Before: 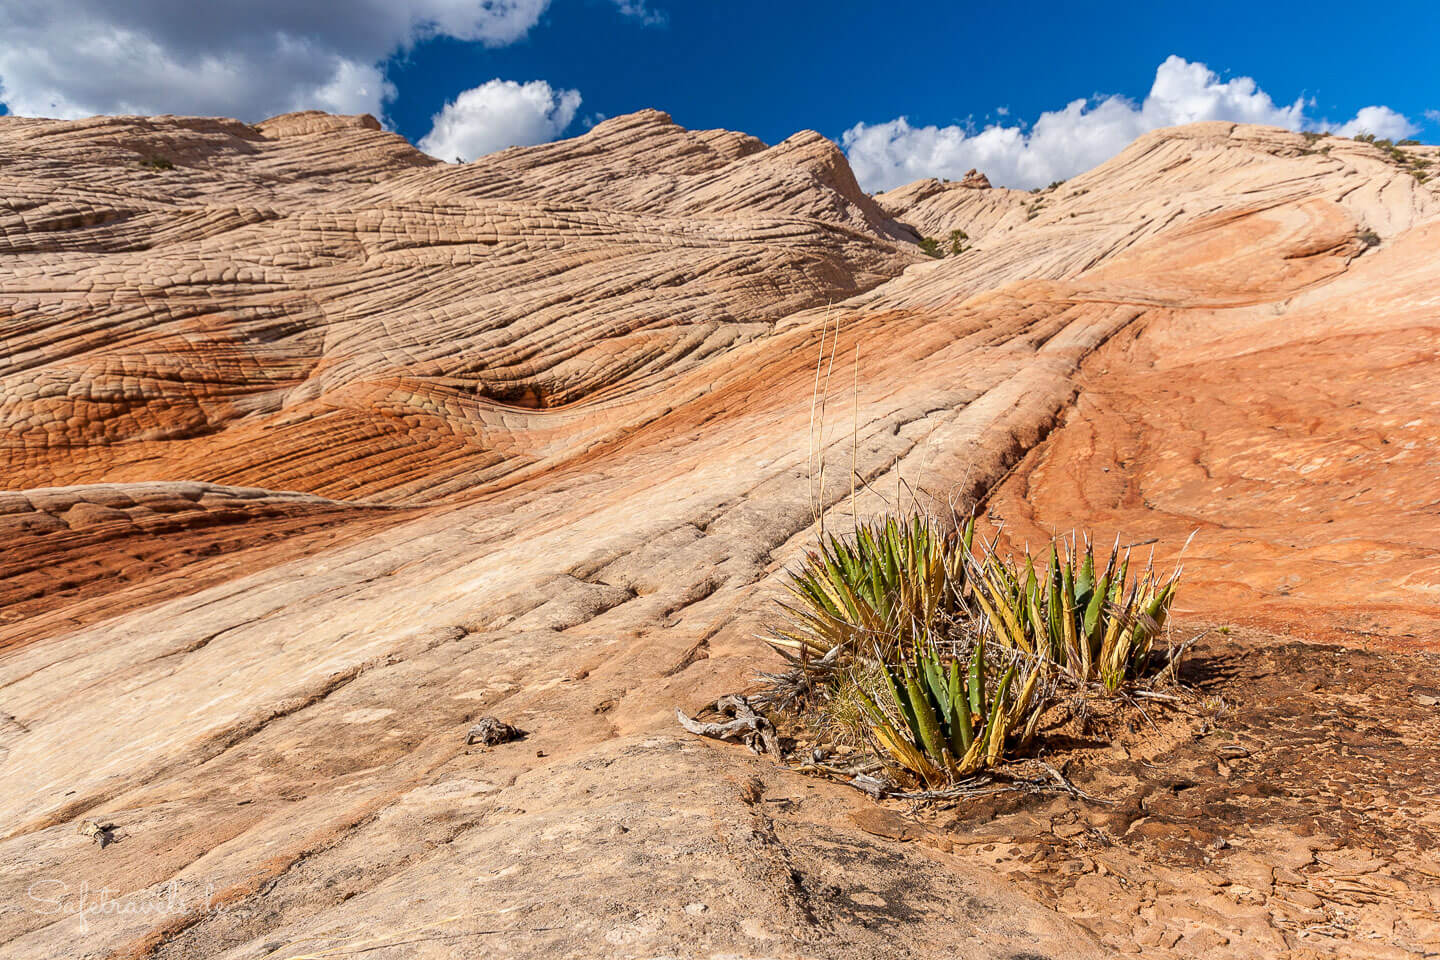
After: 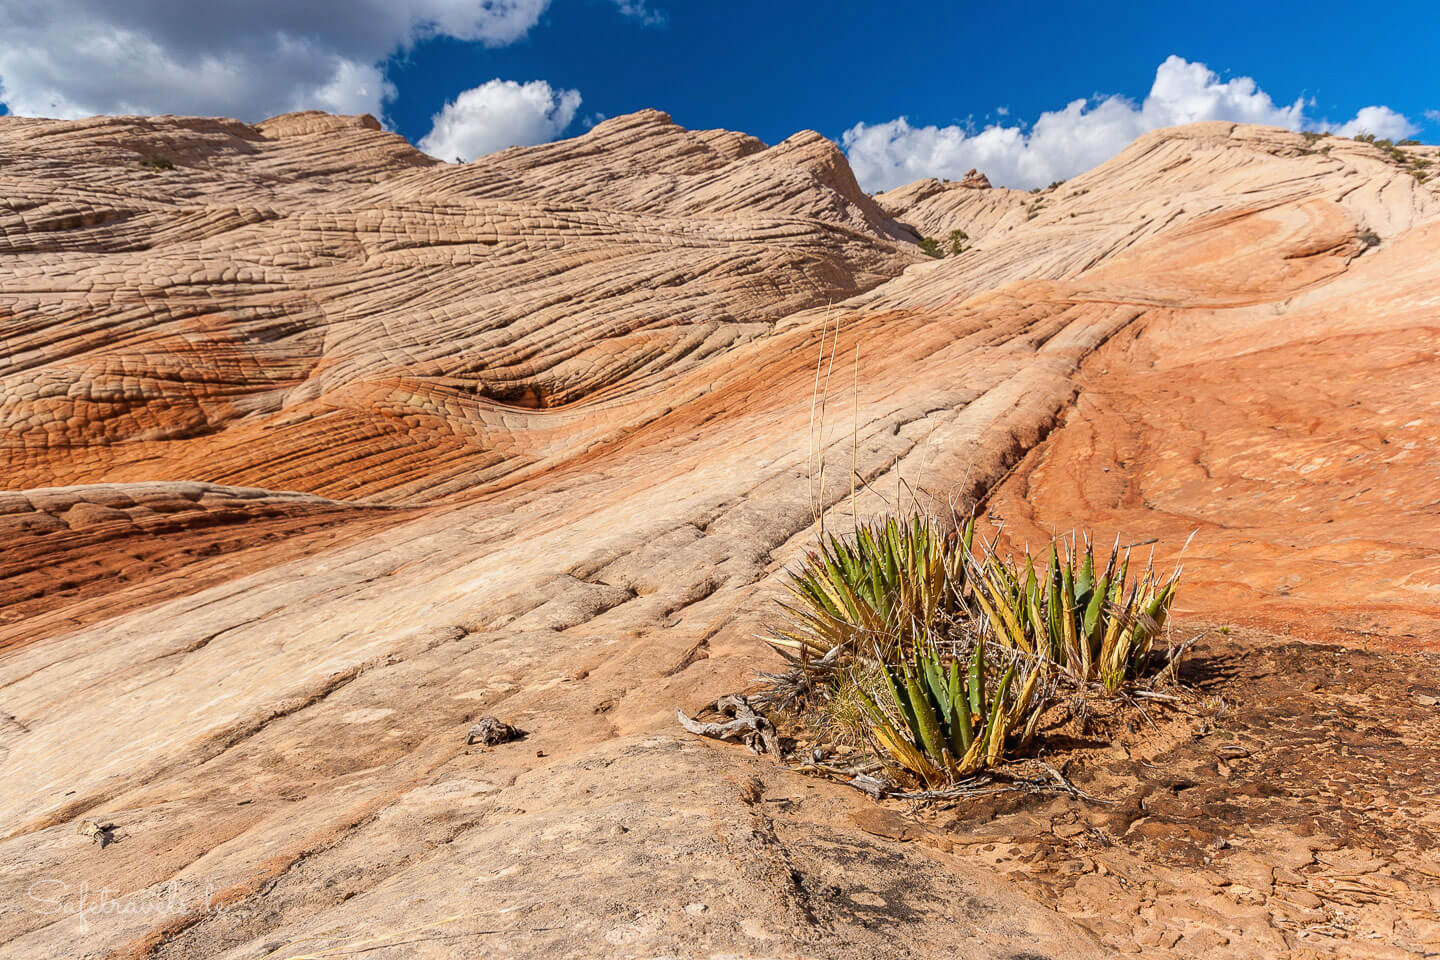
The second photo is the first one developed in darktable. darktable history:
local contrast: mode bilateral grid, contrast 100, coarseness 100, detail 90%, midtone range 0.2
